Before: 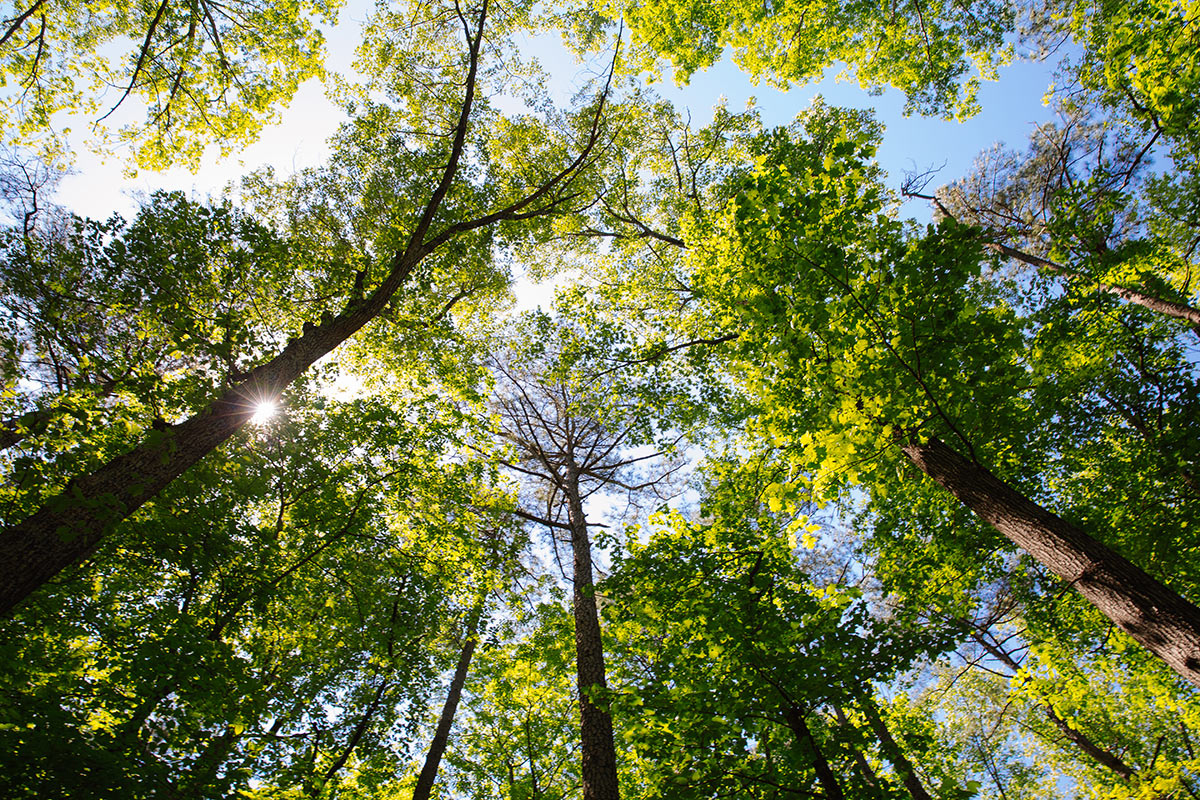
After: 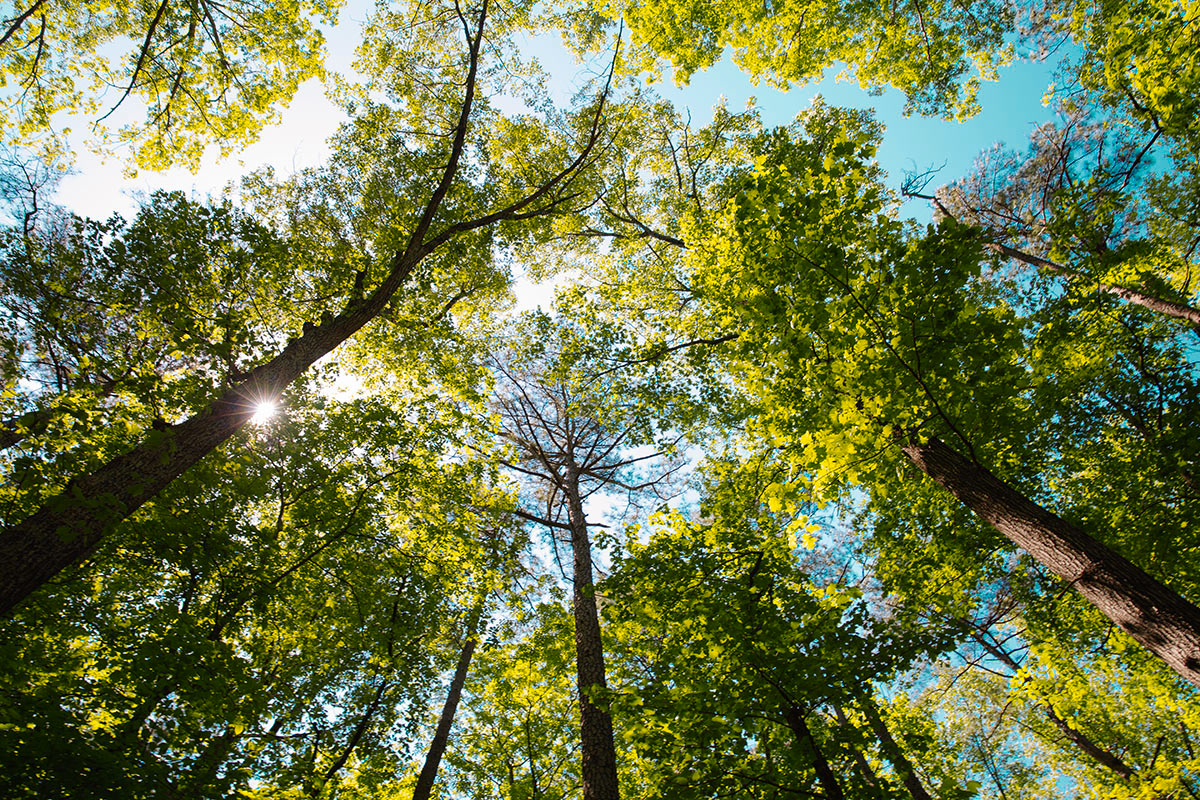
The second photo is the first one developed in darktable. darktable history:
color zones: curves: ch0 [(0.254, 0.492) (0.724, 0.62)]; ch1 [(0.25, 0.528) (0.719, 0.796)]; ch2 [(0, 0.472) (0.25, 0.5) (0.73, 0.184)]
